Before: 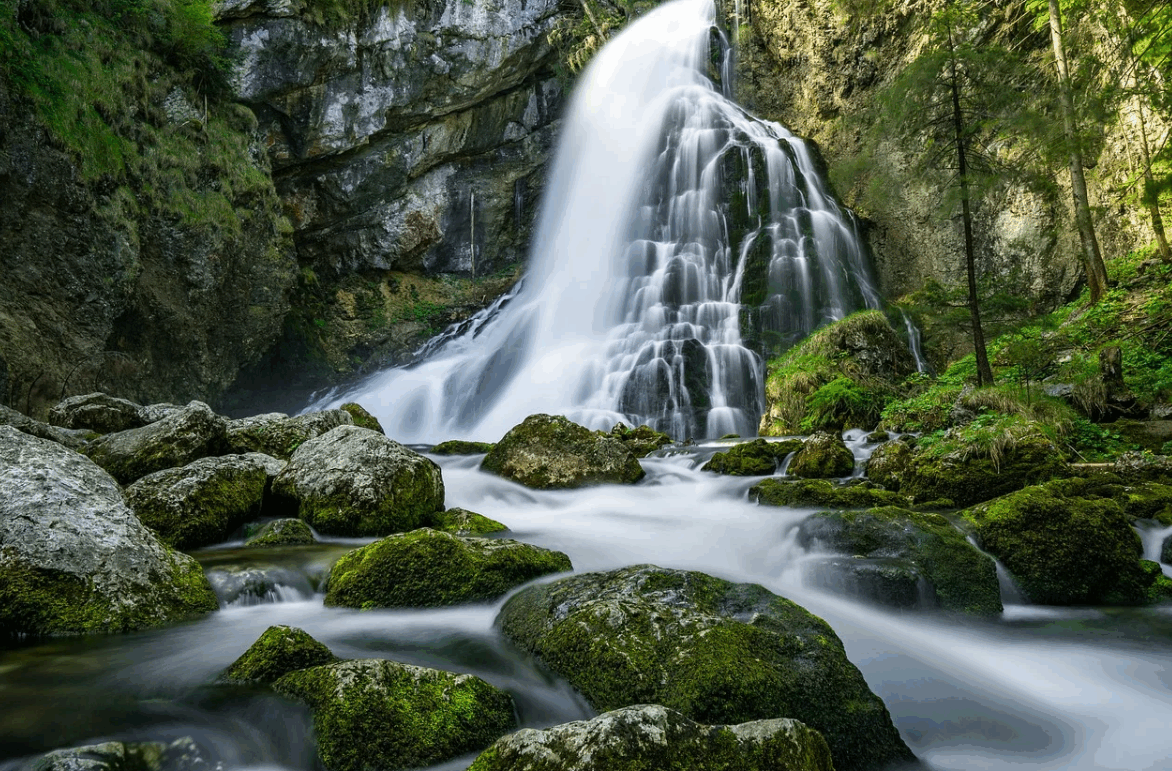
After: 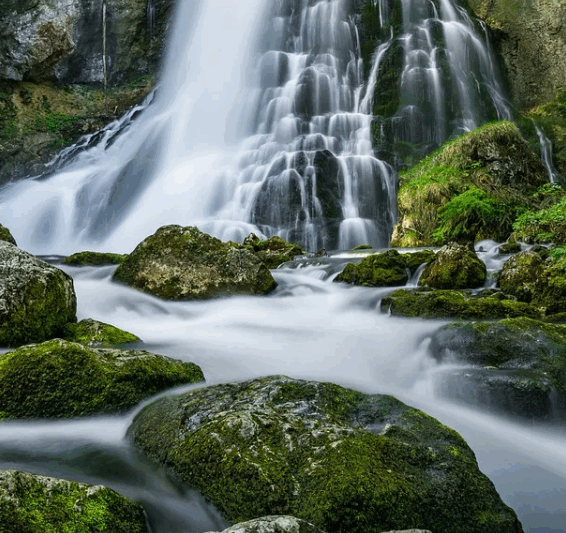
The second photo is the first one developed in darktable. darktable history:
crop: left 31.41%, top 24.557%, right 20.241%, bottom 6.301%
